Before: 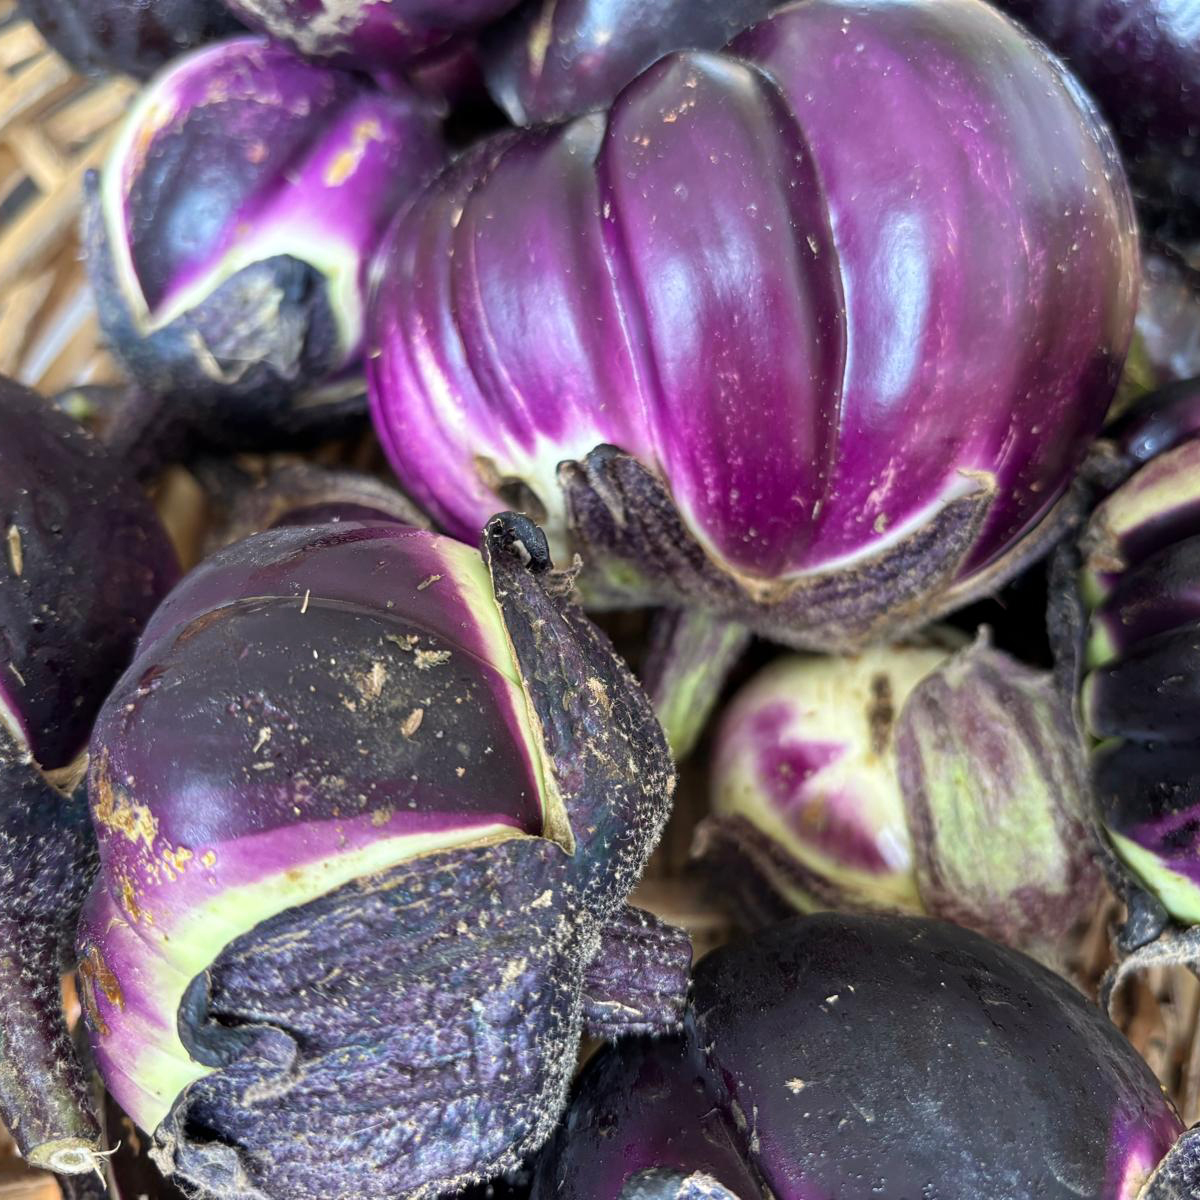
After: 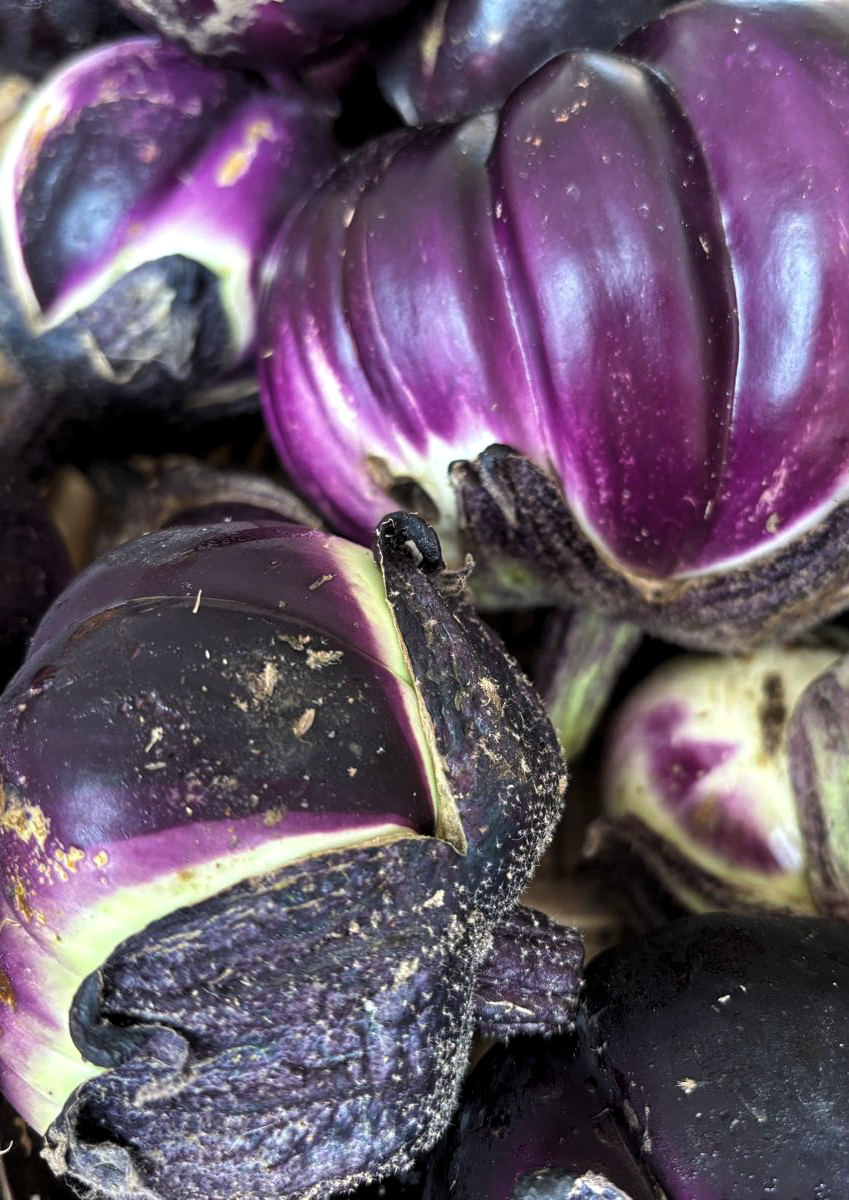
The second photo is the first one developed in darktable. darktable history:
crop and rotate: left 9.061%, right 20.142%
levels: levels [0.029, 0.545, 0.971]
